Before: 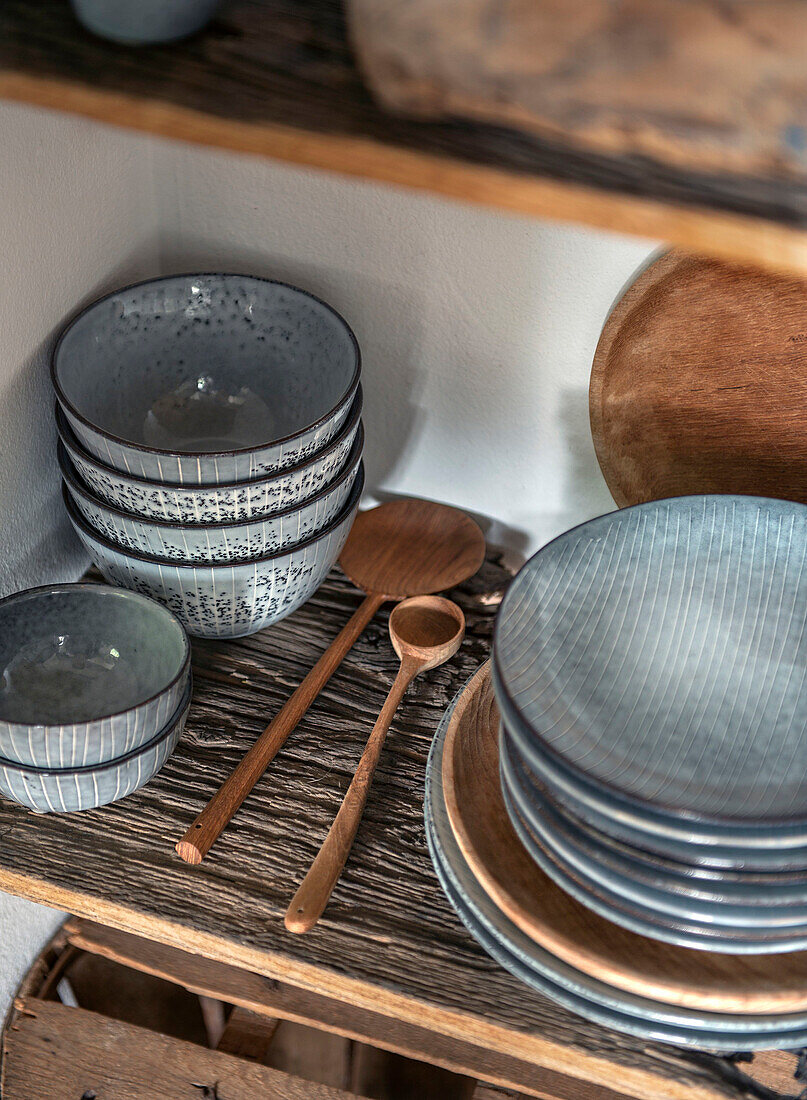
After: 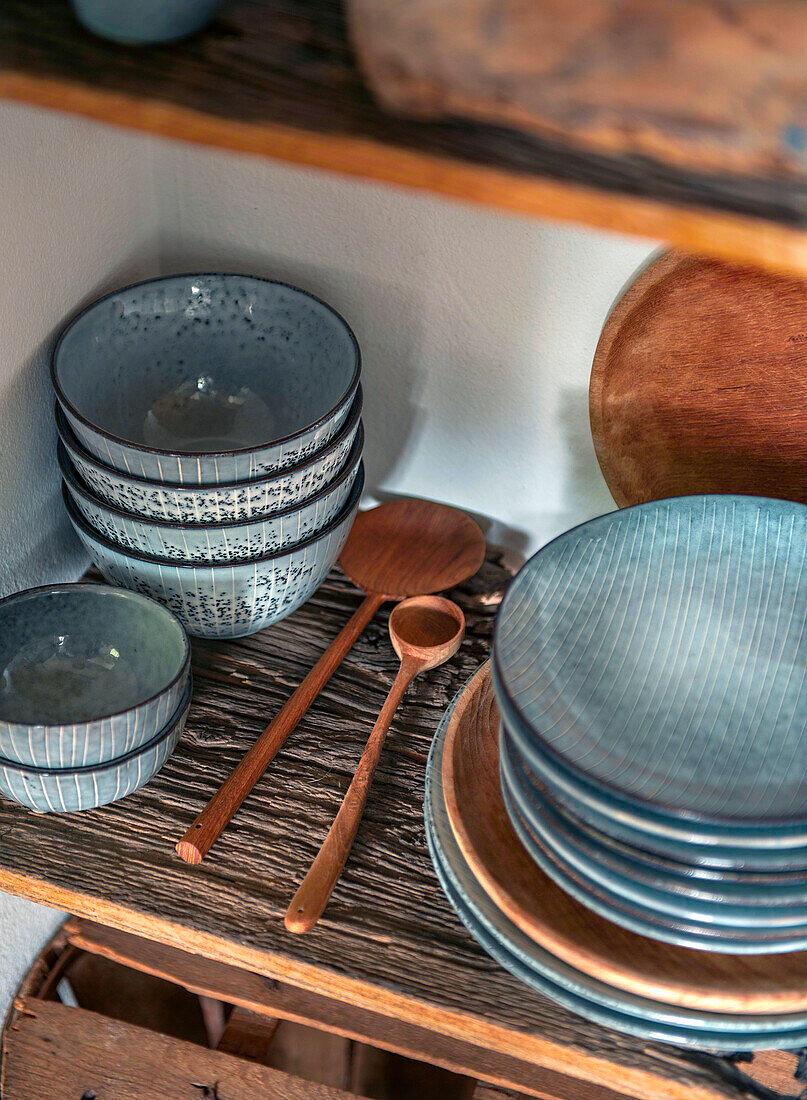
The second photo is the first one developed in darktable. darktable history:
color balance rgb: power › chroma 0.487%, power › hue 215.04°, linear chroma grading › global chroma 14.741%, perceptual saturation grading › global saturation 30.907%, hue shift -9.43°
